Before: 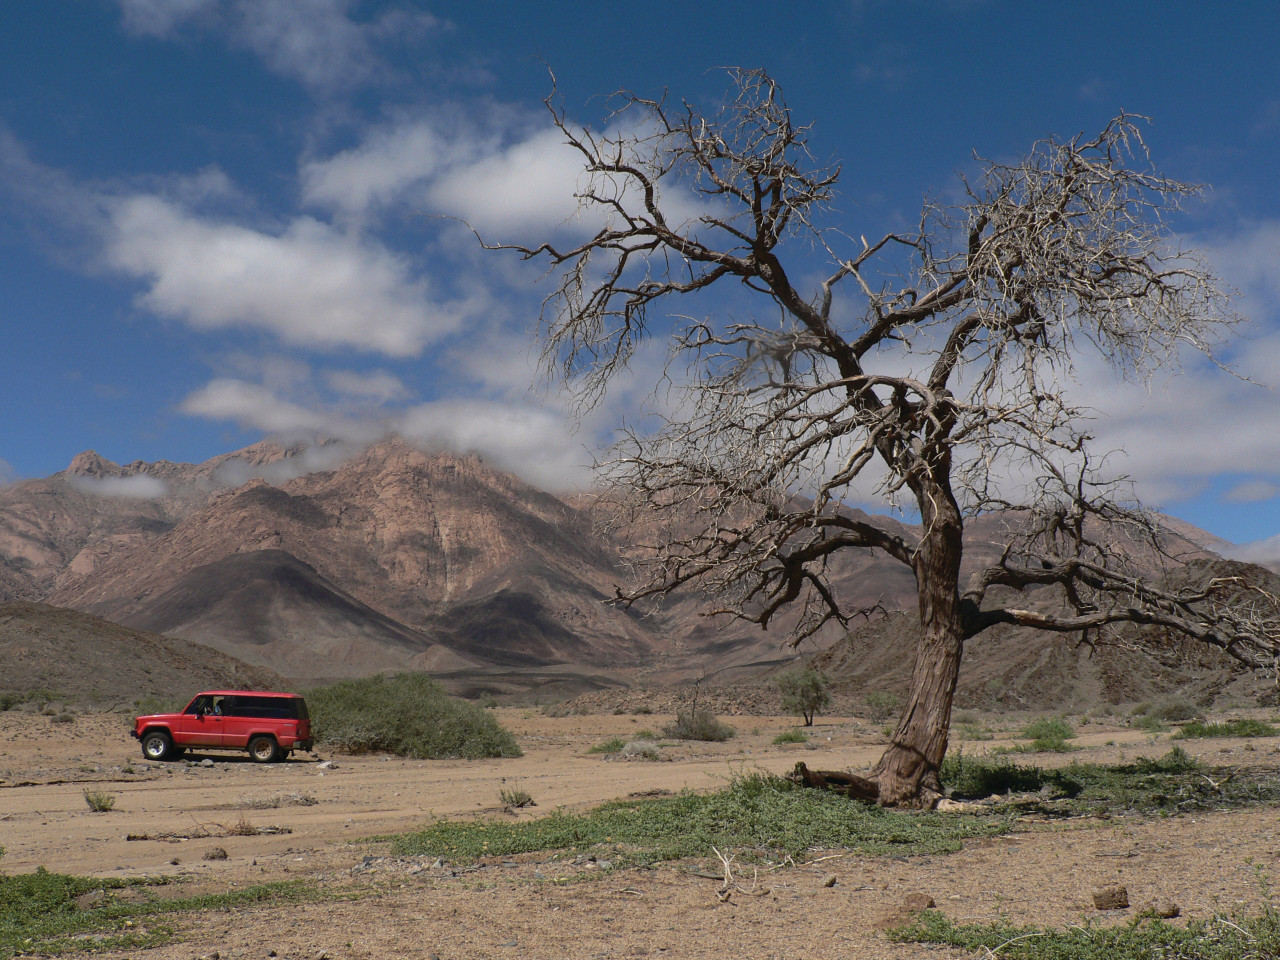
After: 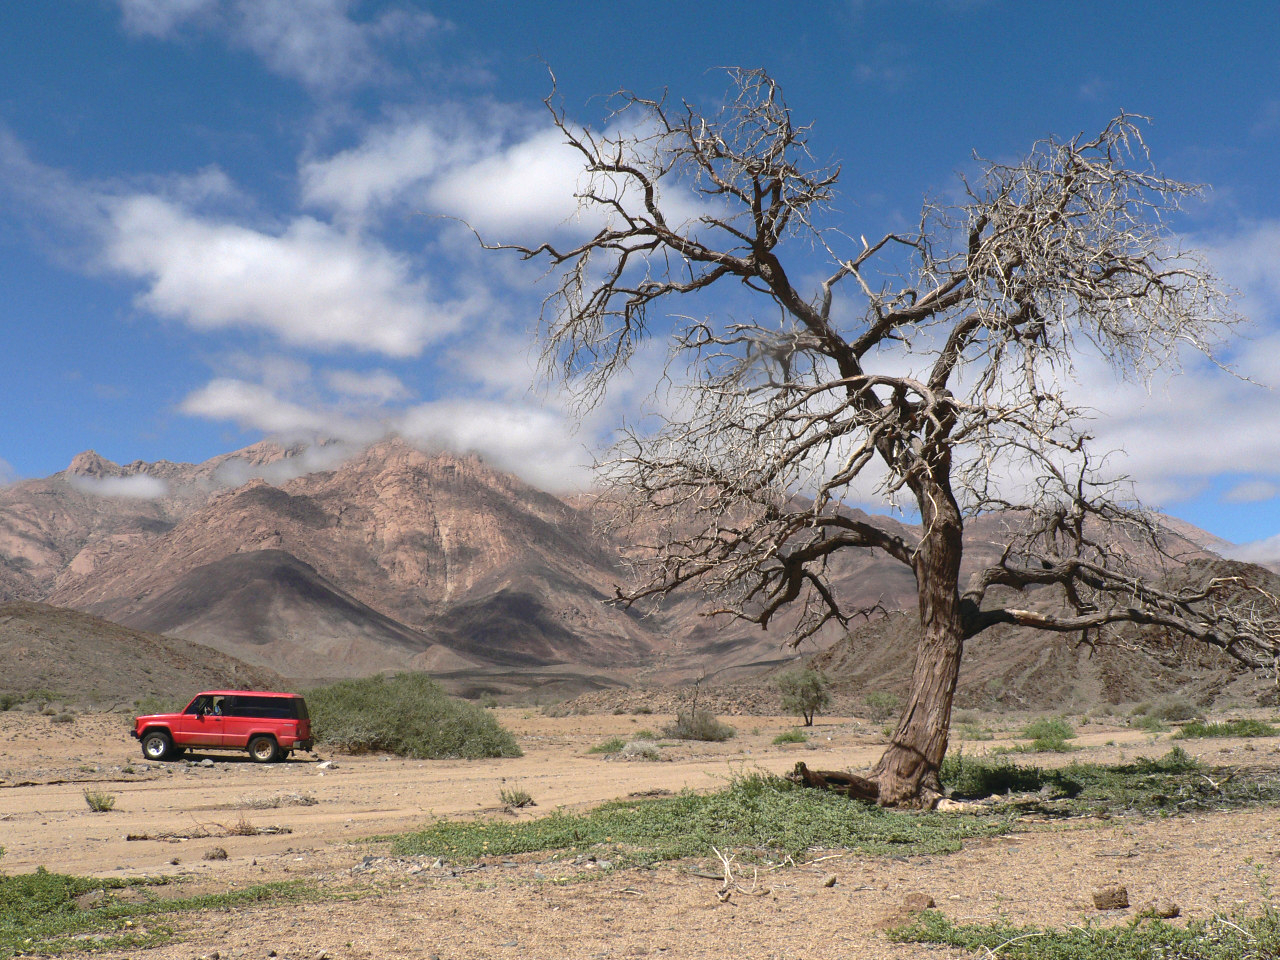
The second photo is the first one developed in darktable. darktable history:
exposure: exposure 0.78 EV, compensate highlight preservation false
